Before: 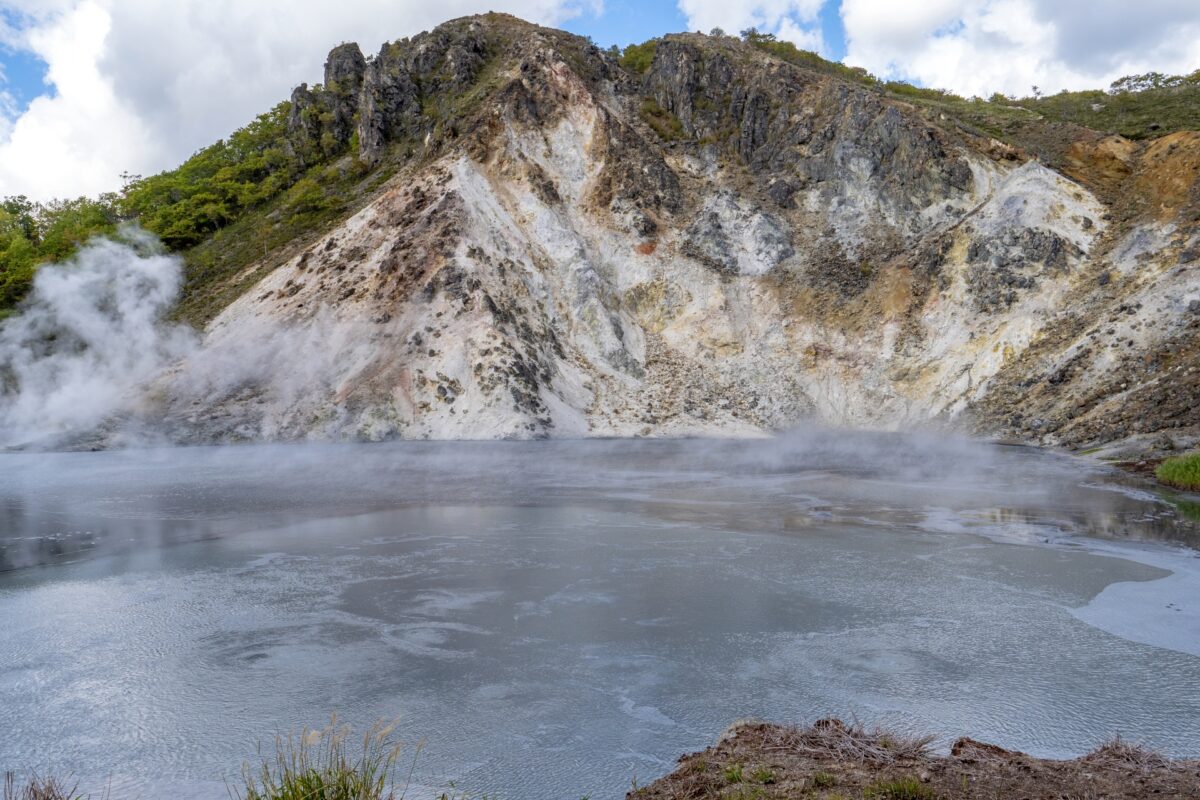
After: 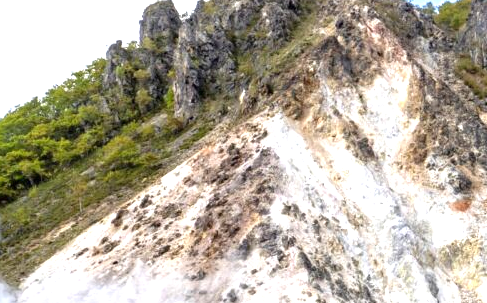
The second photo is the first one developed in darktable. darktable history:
crop: left 15.452%, top 5.459%, right 43.956%, bottom 56.62%
exposure: black level correction 0, exposure 1.198 EV, compensate exposure bias true, compensate highlight preservation false
